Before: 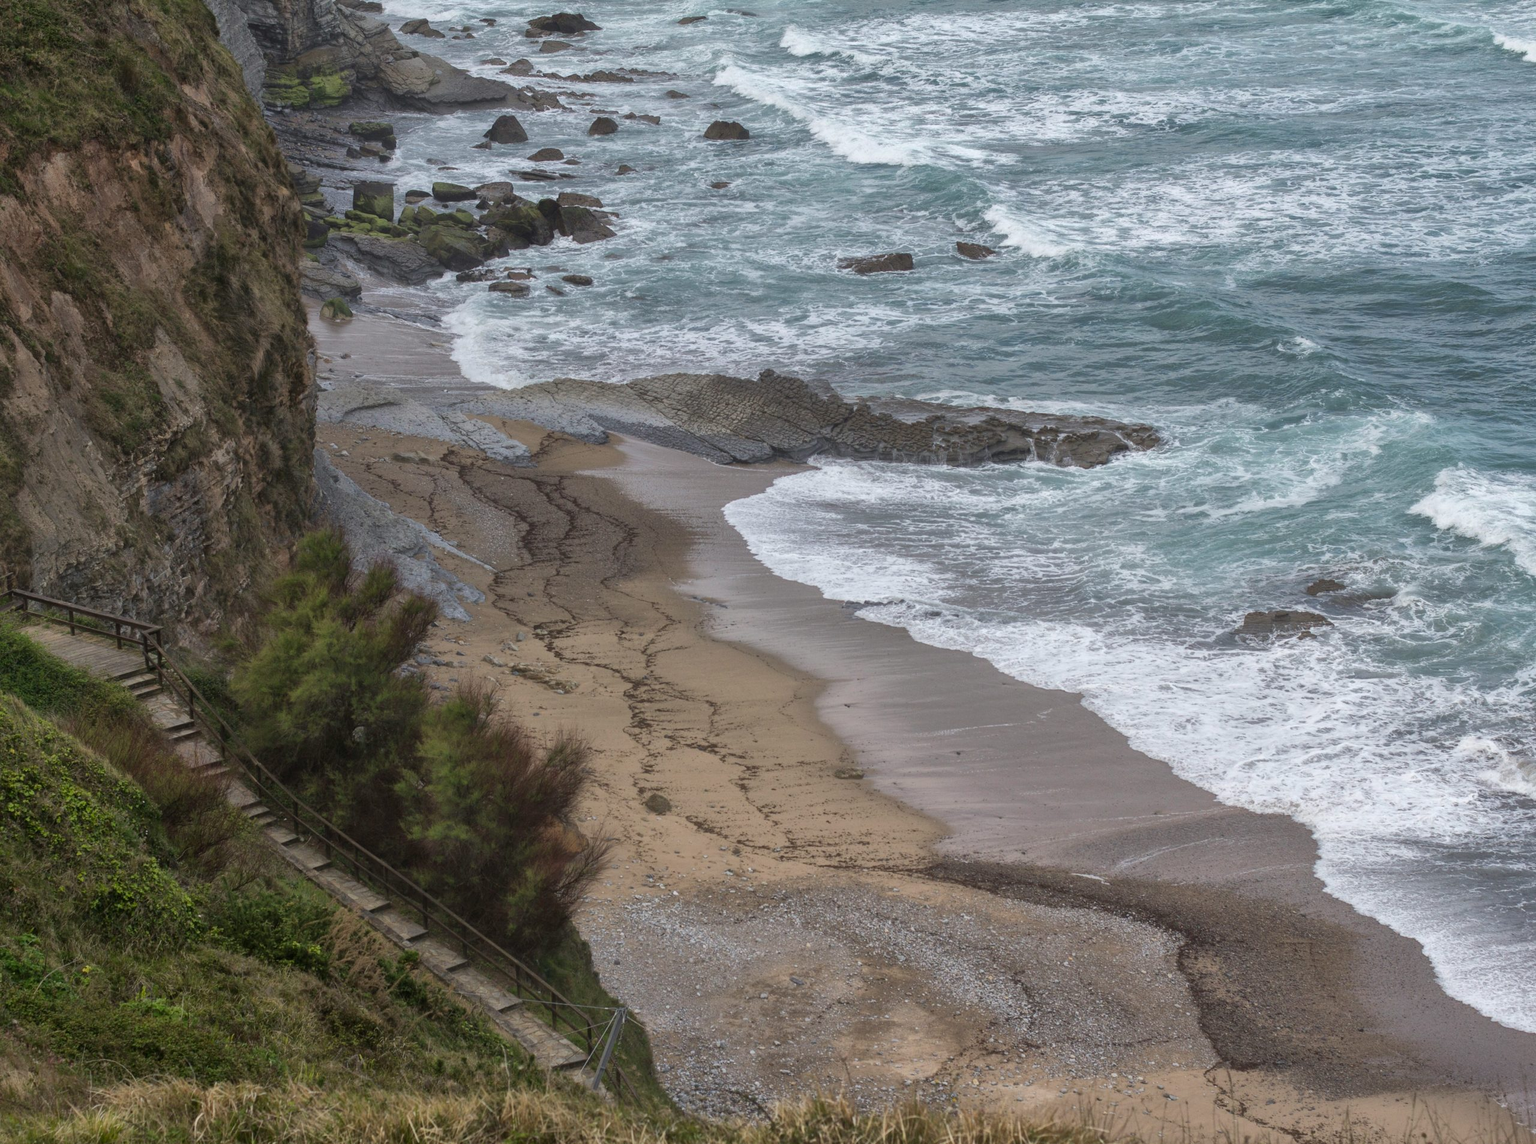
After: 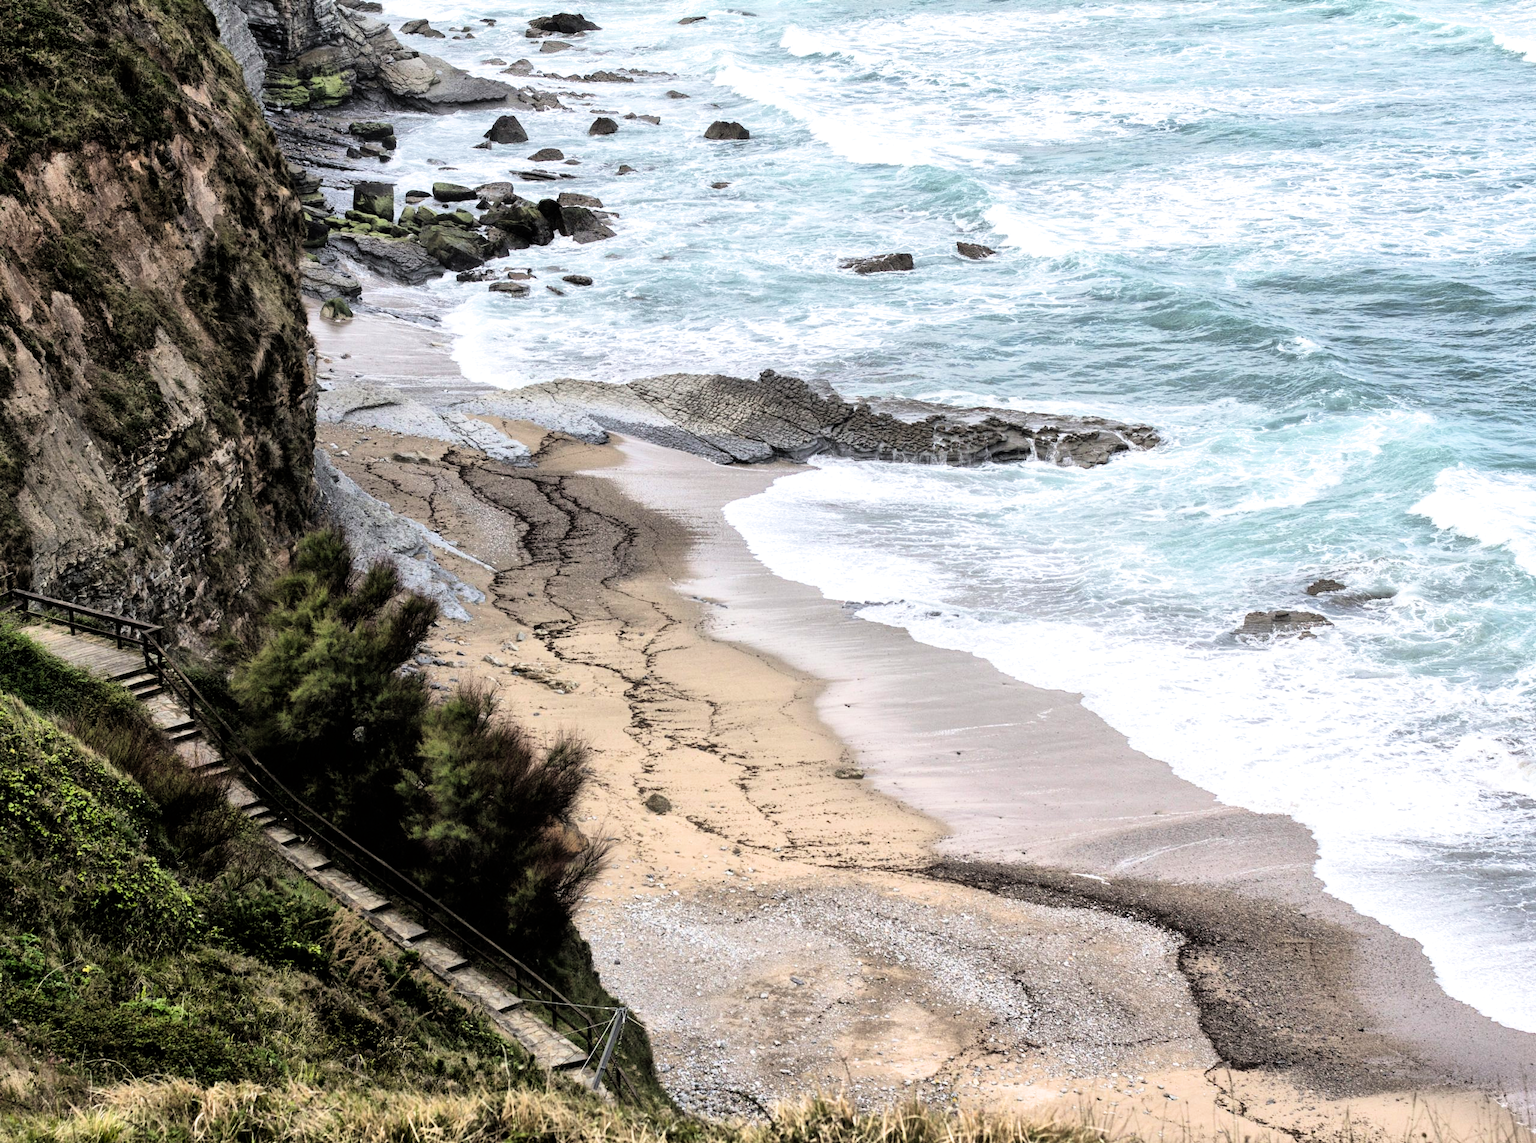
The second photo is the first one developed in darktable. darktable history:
exposure: black level correction 0, exposure 0.702 EV, compensate highlight preservation false
tone equalizer: -8 EV -0.768 EV, -7 EV -0.678 EV, -6 EV -0.614 EV, -5 EV -0.371 EV, -3 EV 0.366 EV, -2 EV 0.6 EV, -1 EV 0.698 EV, +0 EV 0.748 EV, edges refinement/feathering 500, mask exposure compensation -1.57 EV, preserve details no
filmic rgb: black relative exposure -4.03 EV, white relative exposure 2.98 EV, hardness 3, contrast 1.49, iterations of high-quality reconstruction 10
